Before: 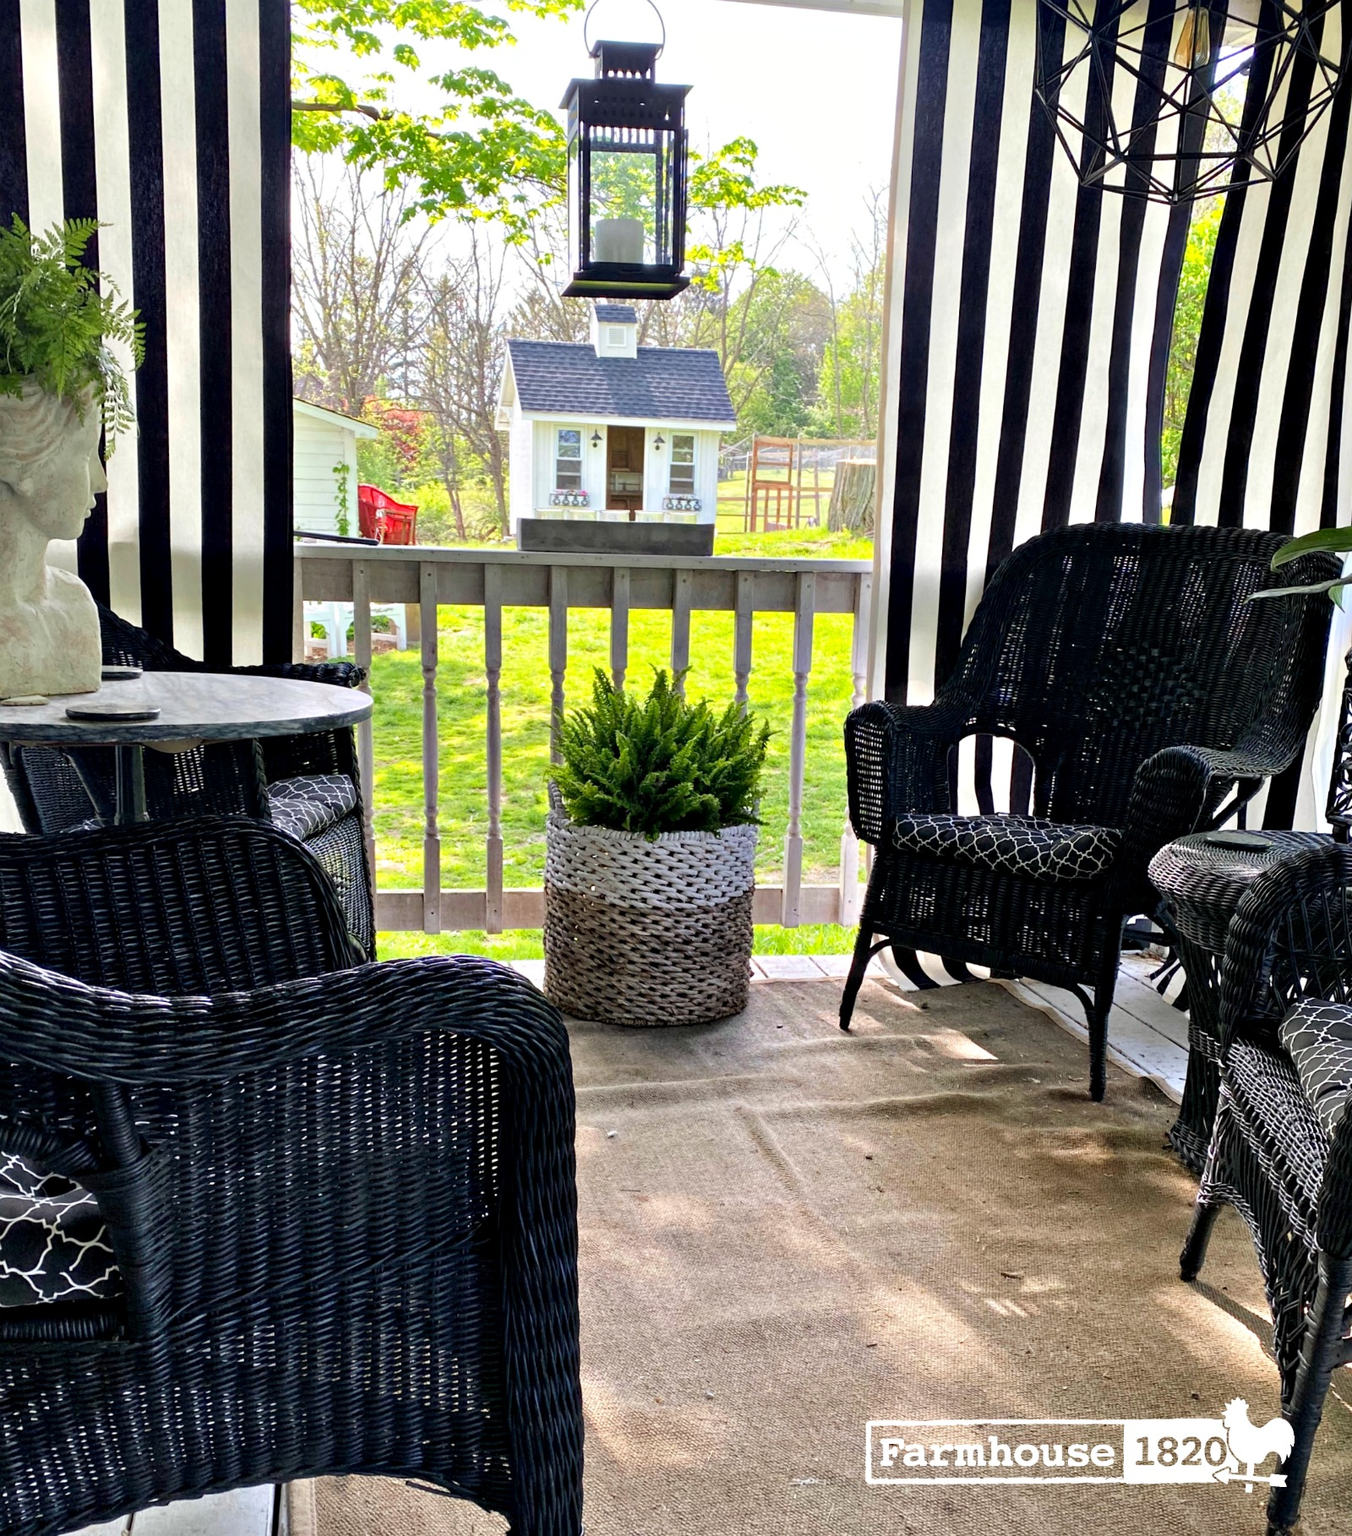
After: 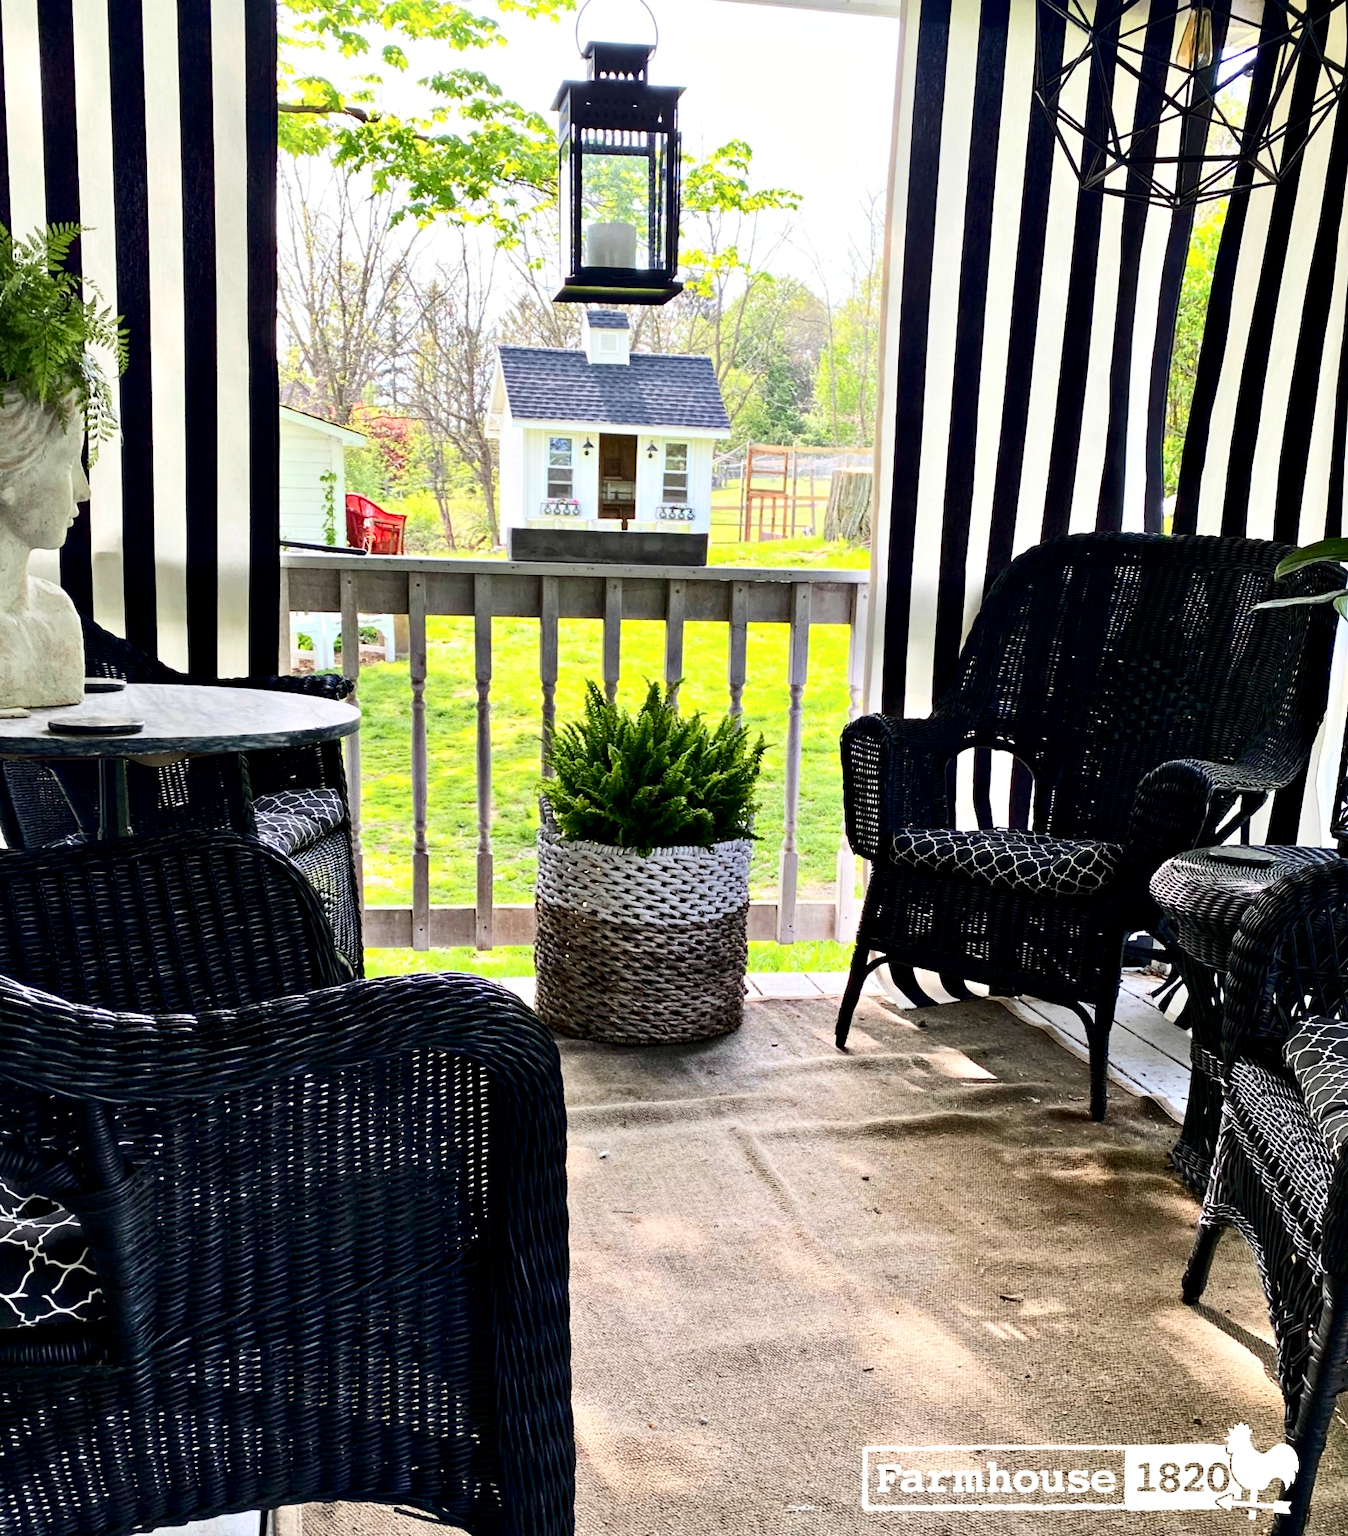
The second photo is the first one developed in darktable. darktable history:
crop and rotate: left 1.484%, right 0.516%, bottom 1.759%
exposure: black level correction 0.002, compensate highlight preservation false
contrast brightness saturation: contrast 0.283
